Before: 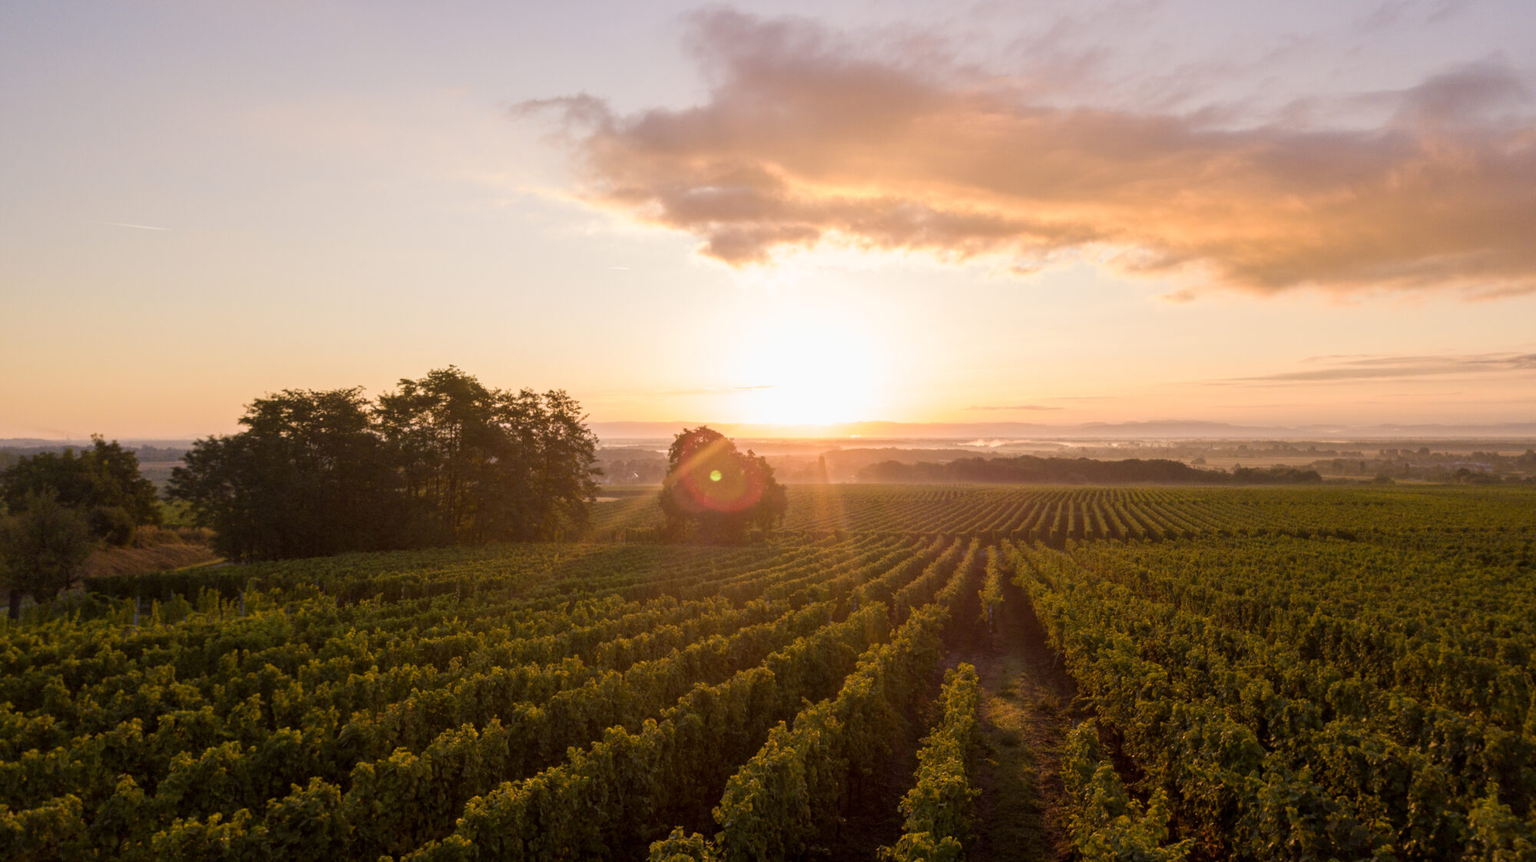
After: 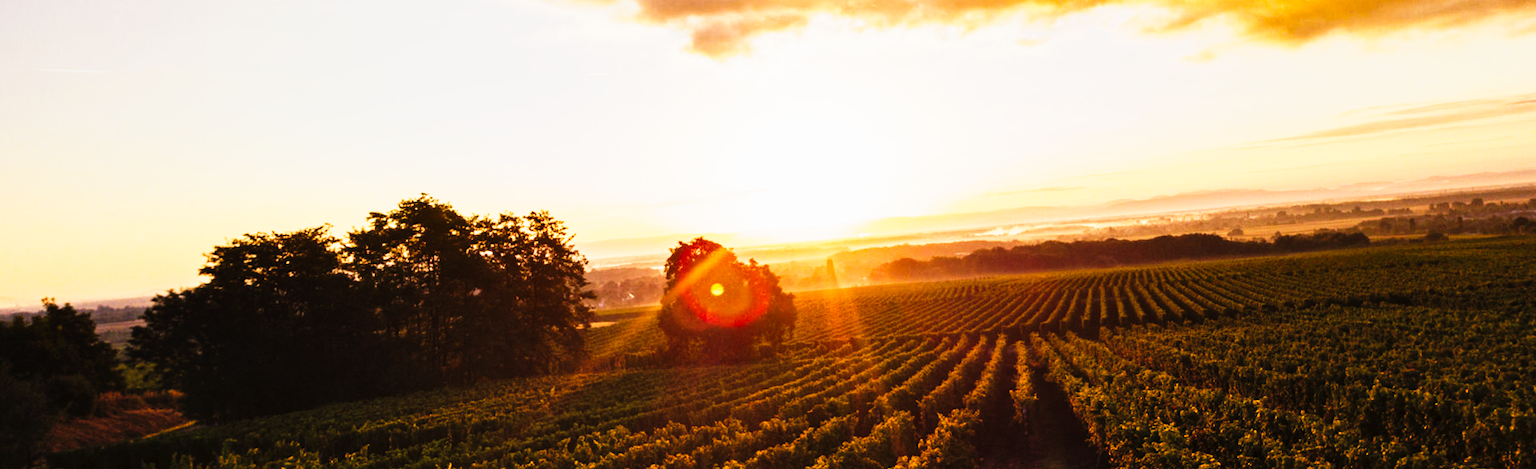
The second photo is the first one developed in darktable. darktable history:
exposure: exposure -0.021 EV, compensate highlight preservation false
tone curve: curves: ch0 [(0, 0) (0.003, 0.001) (0.011, 0.005) (0.025, 0.01) (0.044, 0.016) (0.069, 0.019) (0.1, 0.024) (0.136, 0.03) (0.177, 0.045) (0.224, 0.071) (0.277, 0.122) (0.335, 0.202) (0.399, 0.326) (0.468, 0.471) (0.543, 0.638) (0.623, 0.798) (0.709, 0.913) (0.801, 0.97) (0.898, 0.983) (1, 1)], preserve colors none
shadows and highlights: shadows color adjustment 97.66%, soften with gaussian
crop and rotate: top 23.043%, bottom 23.437%
rotate and perspective: rotation -4.57°, crop left 0.054, crop right 0.944, crop top 0.087, crop bottom 0.914
